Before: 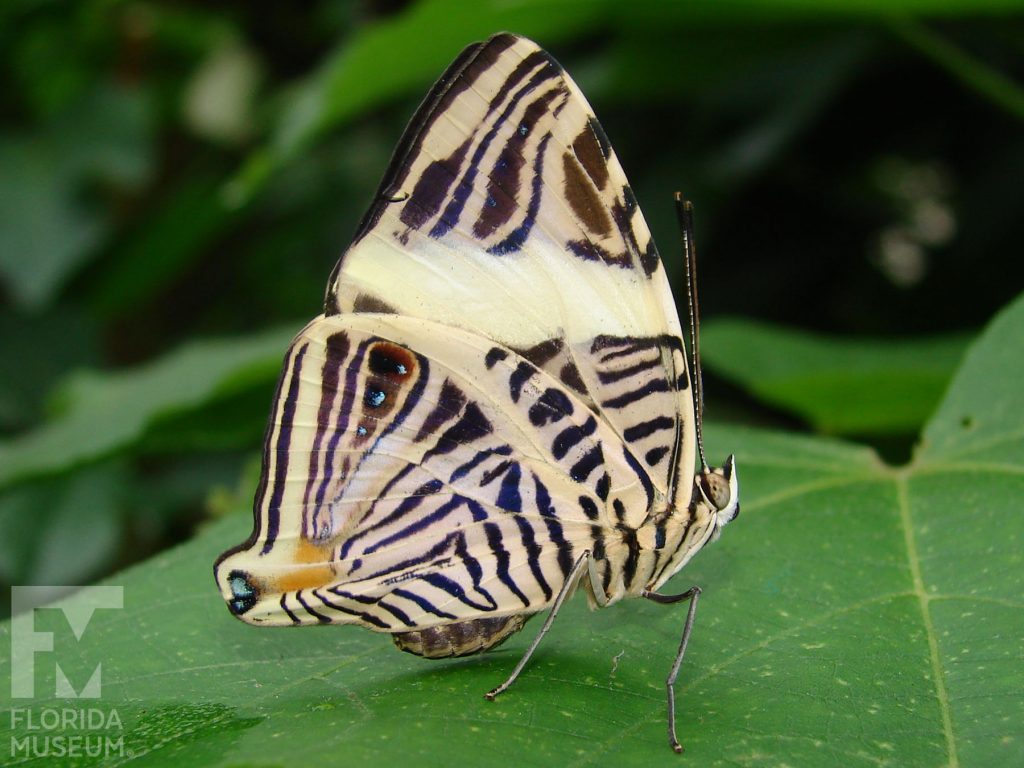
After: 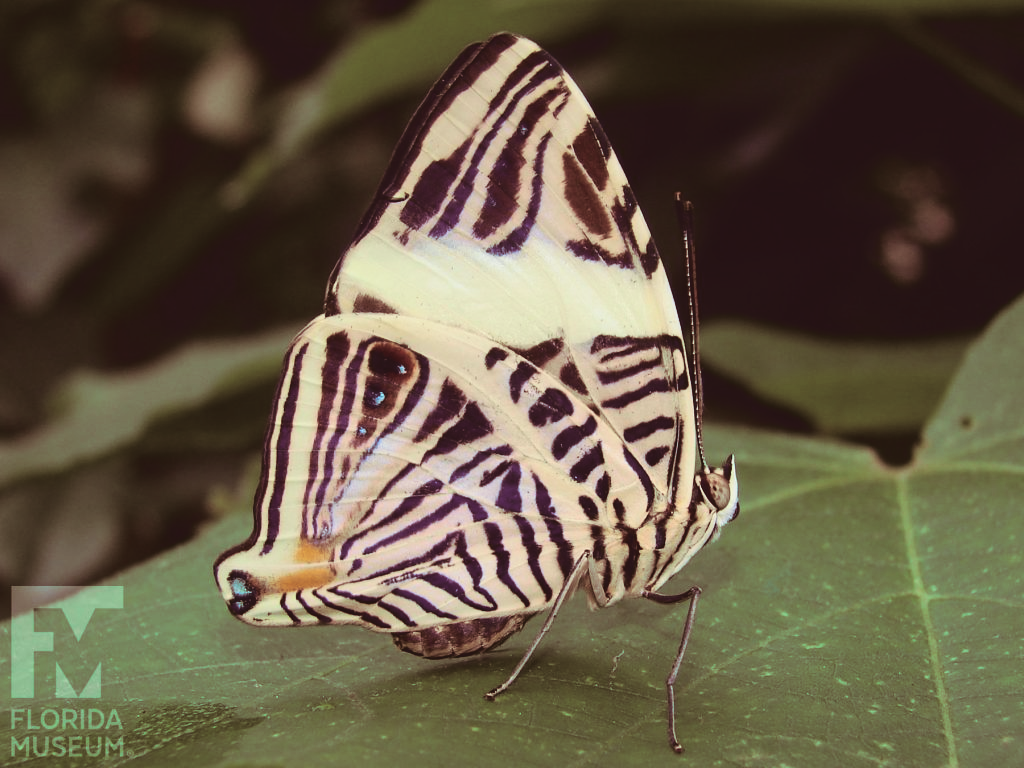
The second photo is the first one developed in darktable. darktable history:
split-toning: on, module defaults
tone curve: curves: ch0 [(0, 0.084) (0.155, 0.169) (0.46, 0.466) (0.751, 0.788) (1, 0.961)]; ch1 [(0, 0) (0.43, 0.408) (0.476, 0.469) (0.505, 0.503) (0.553, 0.563) (0.592, 0.581) (0.631, 0.625) (1, 1)]; ch2 [(0, 0) (0.505, 0.495) (0.55, 0.557) (0.583, 0.573) (1, 1)], color space Lab, independent channels, preserve colors none
color zones: curves: ch0 [(0, 0.5) (0.143, 0.5) (0.286, 0.5) (0.429, 0.5) (0.571, 0.5) (0.714, 0.476) (0.857, 0.5) (1, 0.5)]; ch2 [(0, 0.5) (0.143, 0.5) (0.286, 0.5) (0.429, 0.5) (0.571, 0.5) (0.714, 0.487) (0.857, 0.5) (1, 0.5)]
